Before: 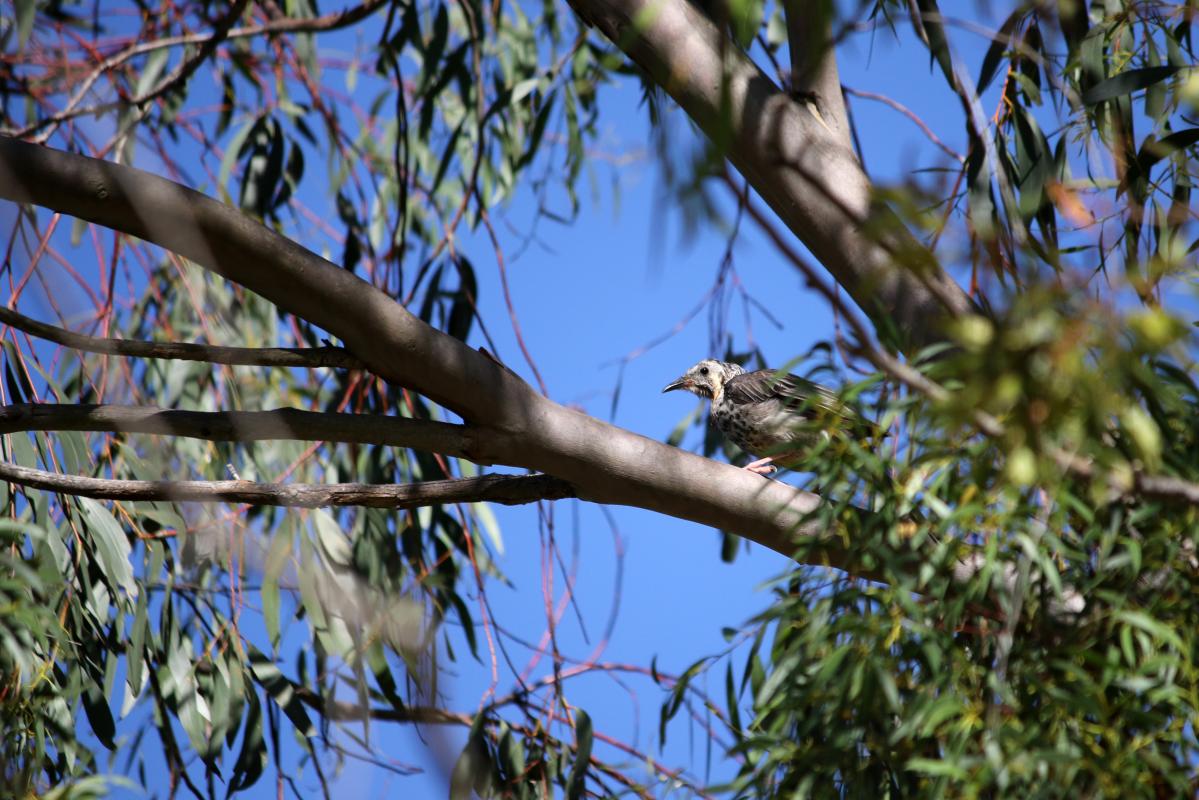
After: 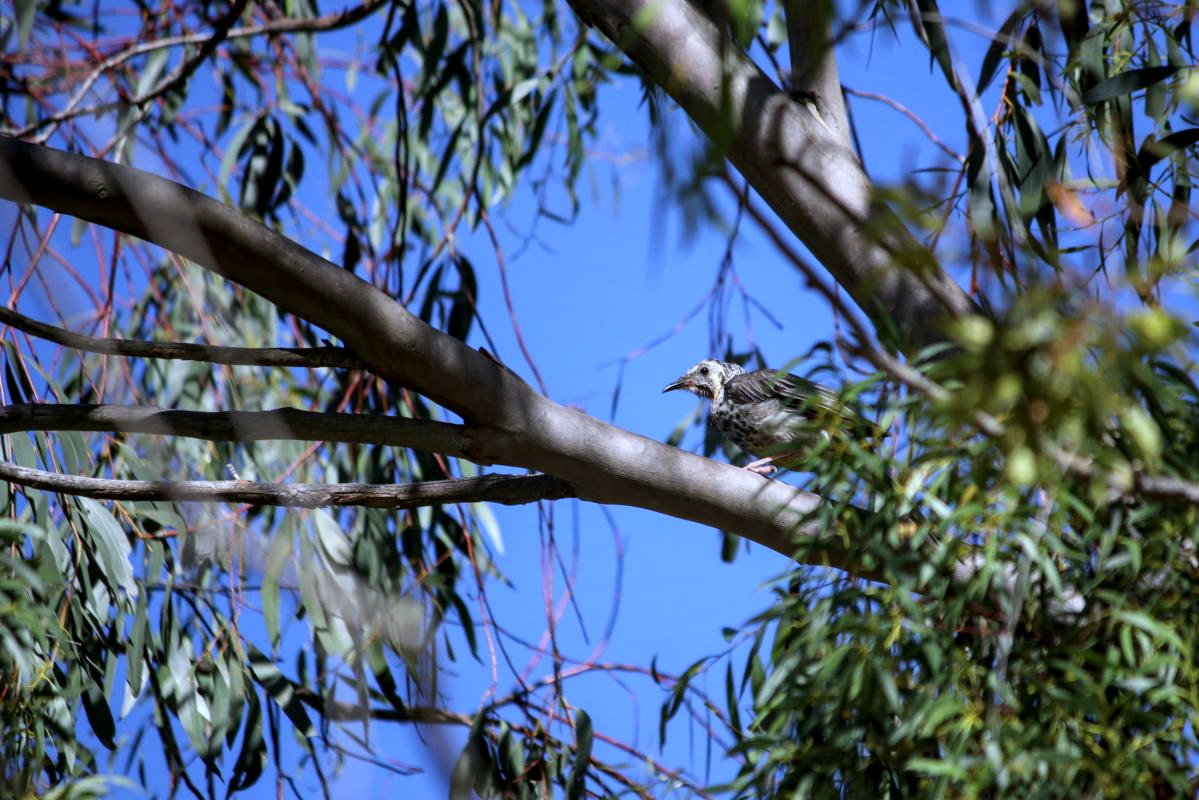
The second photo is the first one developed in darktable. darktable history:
white balance: red 0.926, green 1.003, blue 1.133
local contrast: on, module defaults
color balance rgb: perceptual saturation grading › global saturation -1%
